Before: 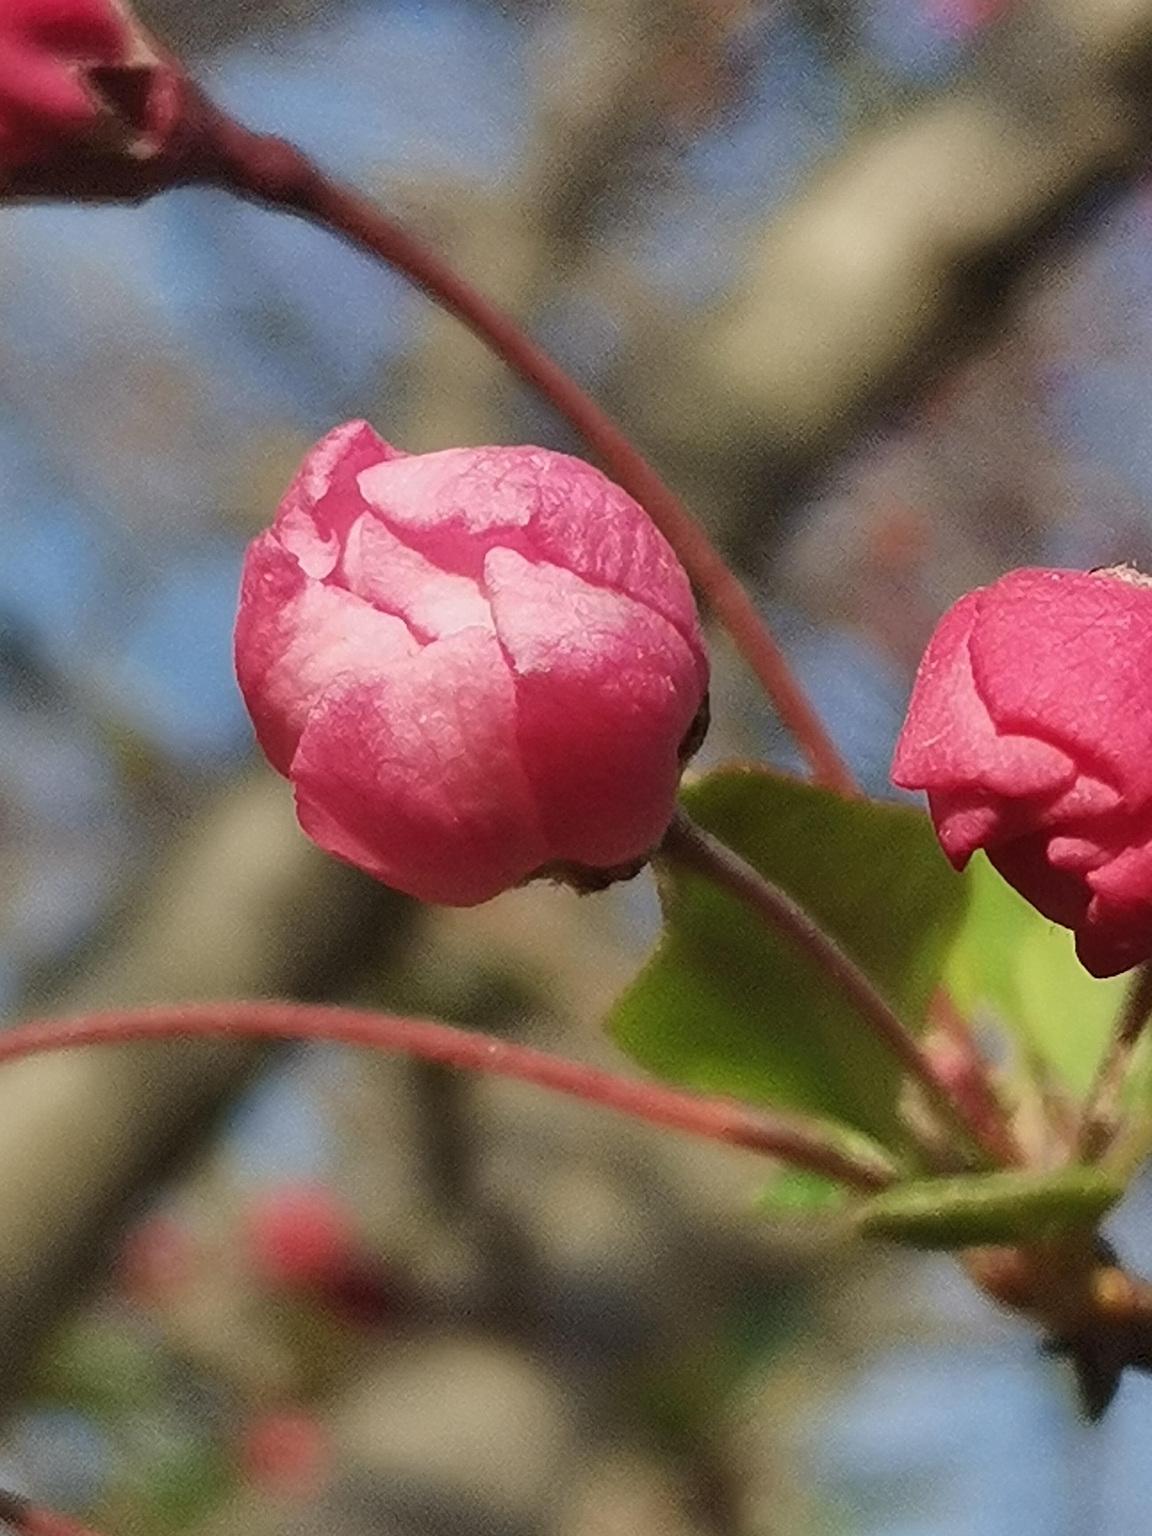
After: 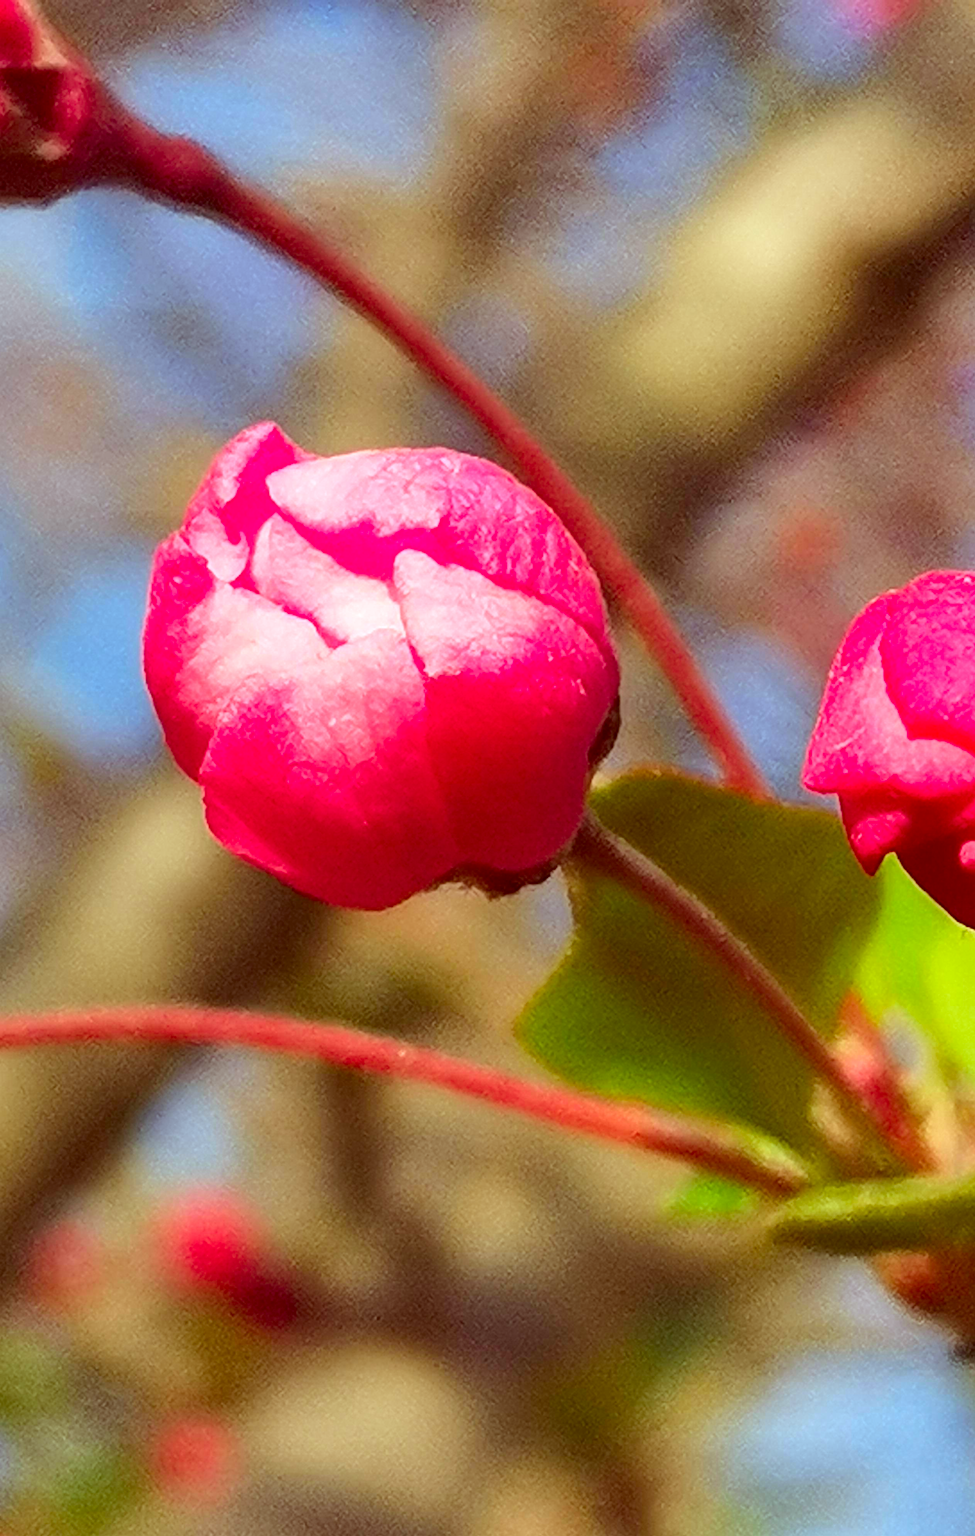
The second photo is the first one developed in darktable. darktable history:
contrast brightness saturation: saturation 0.5
crop: left 8.026%, right 7.374%
exposure: exposure 0.493 EV, compensate highlight preservation false
color balance rgb: global vibrance -1%, saturation formula JzAzBz (2021)
color correction: highlights a* -7.23, highlights b* -0.161, shadows a* 20.08, shadows b* 11.73
